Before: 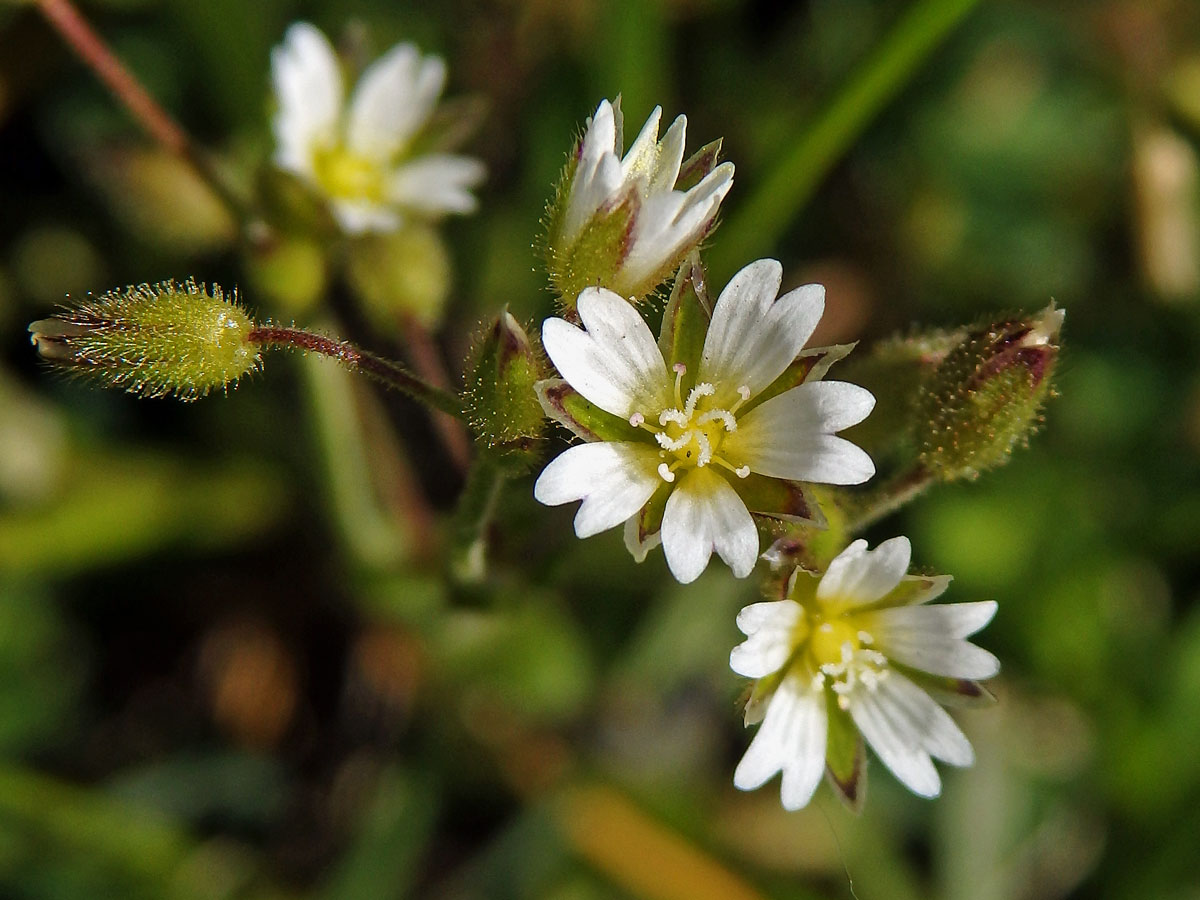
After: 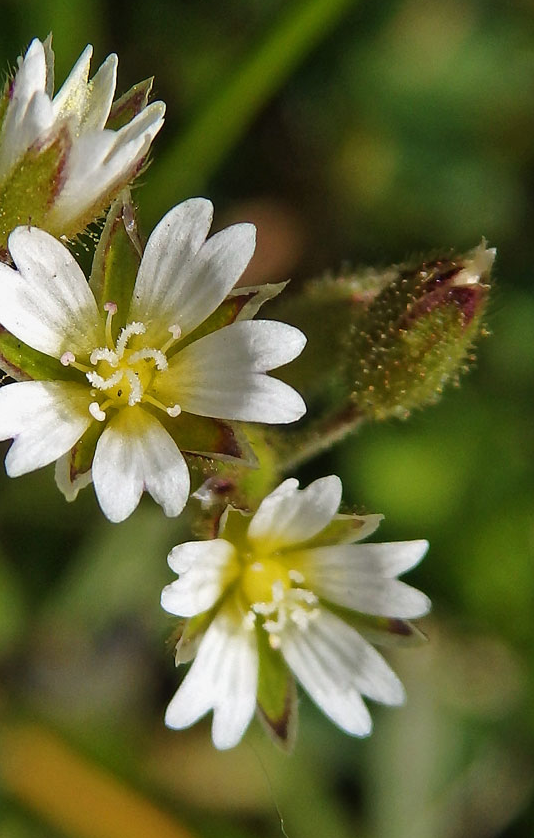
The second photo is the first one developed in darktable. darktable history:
crop: left 47.476%, top 6.821%, right 8.009%
